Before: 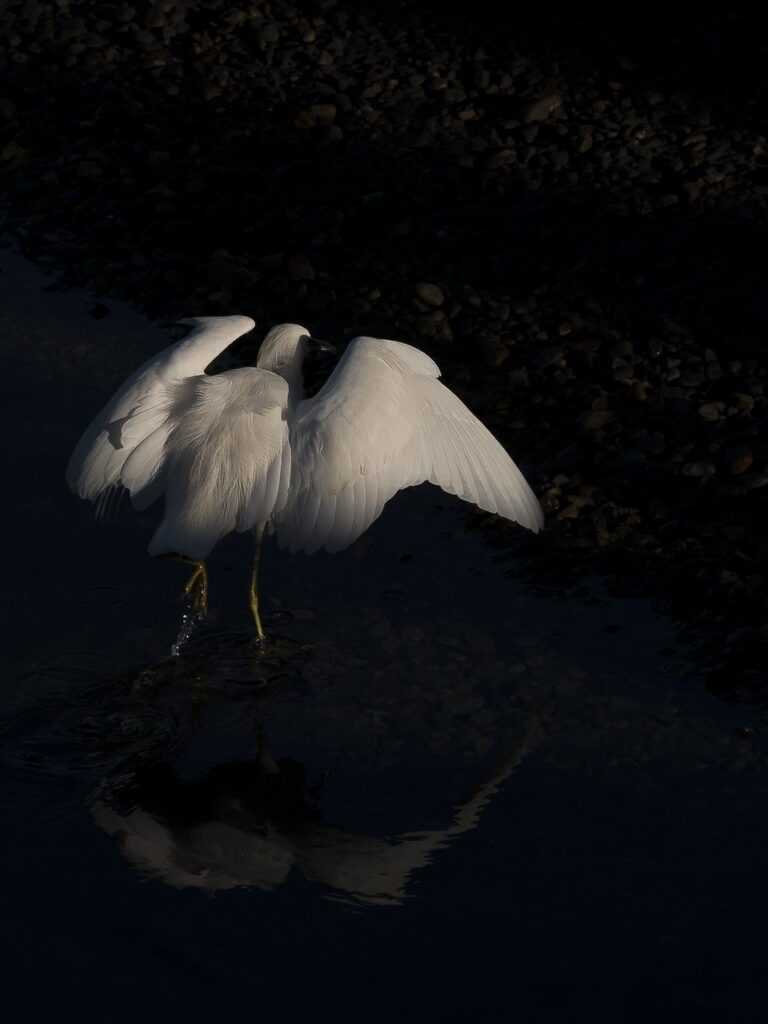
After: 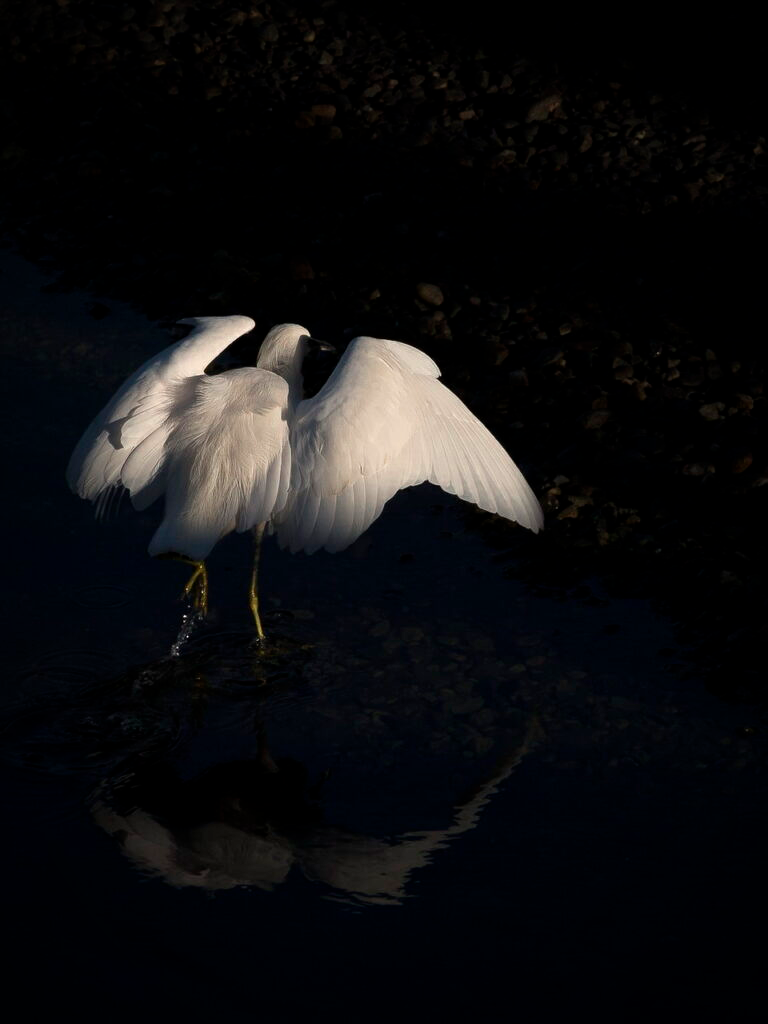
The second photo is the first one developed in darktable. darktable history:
exposure: exposure 0.602 EV, compensate highlight preservation false
vignetting: fall-off start 67.79%, fall-off radius 67.62%, brightness -0.634, saturation -0.004, automatic ratio true
